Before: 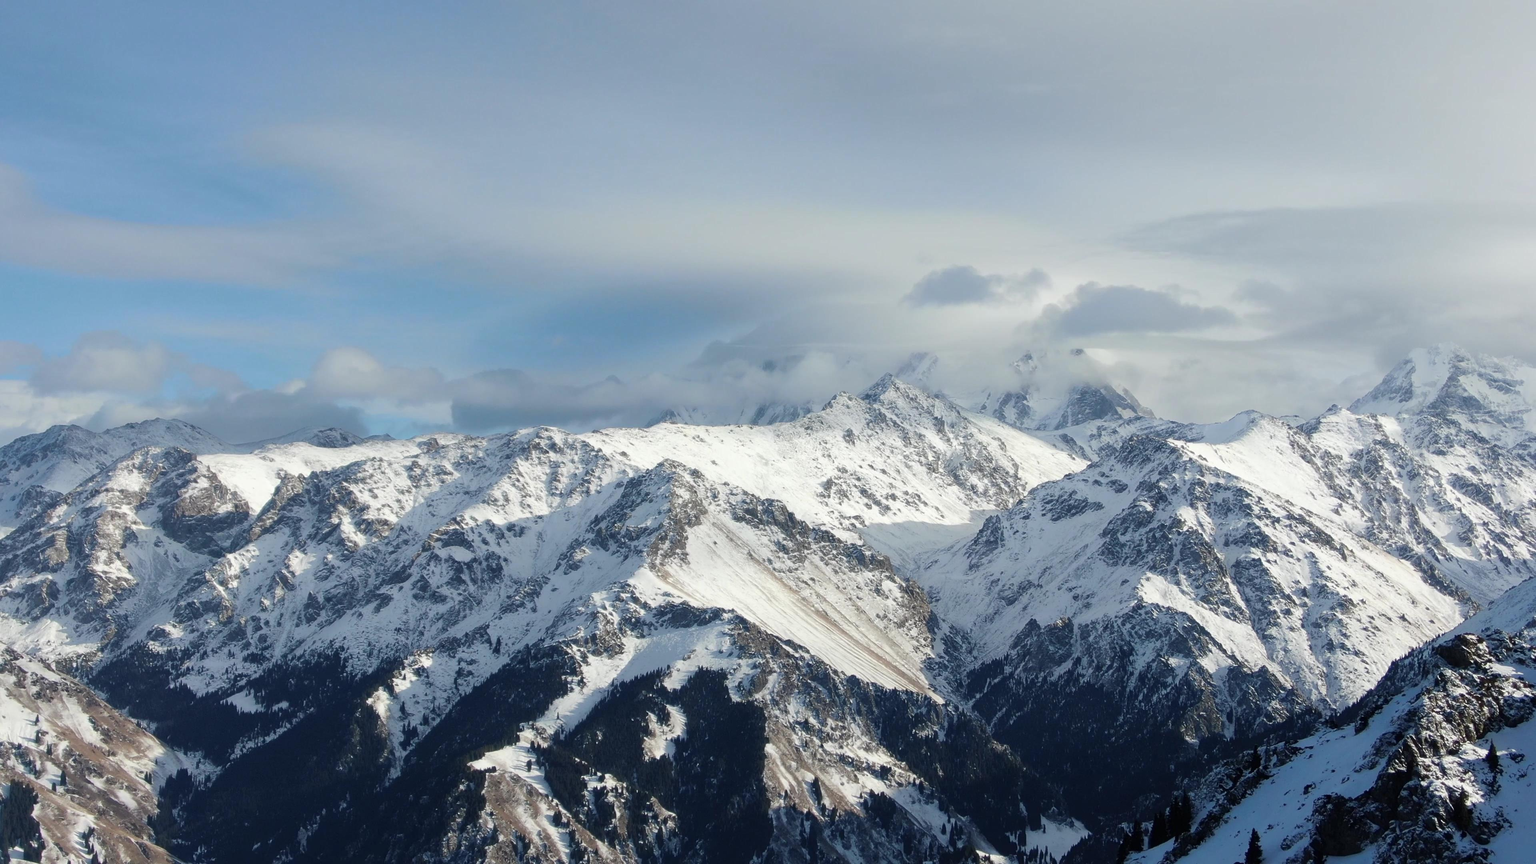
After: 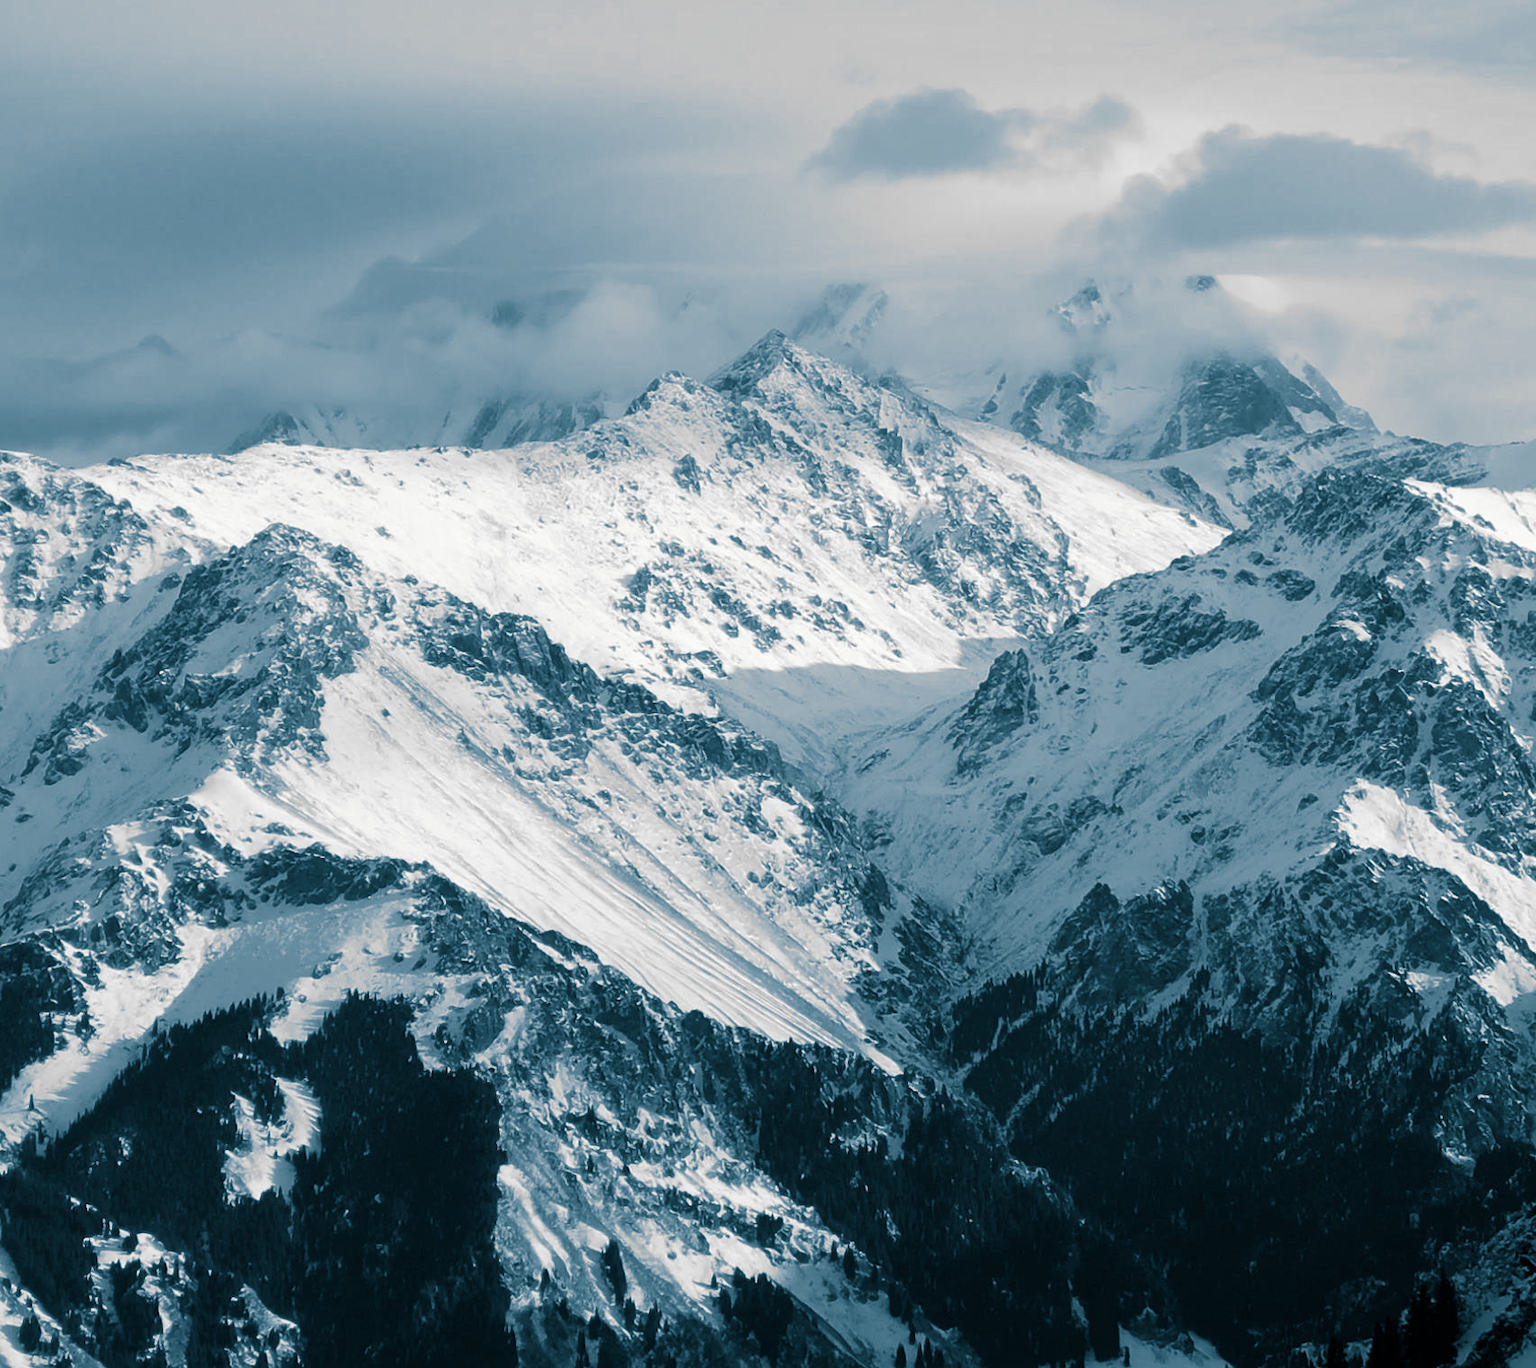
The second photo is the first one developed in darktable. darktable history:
split-toning: shadows › hue 212.4°, balance -70
crop: left 35.432%, top 26.233%, right 20.145%, bottom 3.432%
monochrome: on, module defaults
color balance: lift [0.998, 0.998, 1.001, 1.002], gamma [0.995, 1.025, 0.992, 0.975], gain [0.995, 1.02, 0.997, 0.98]
